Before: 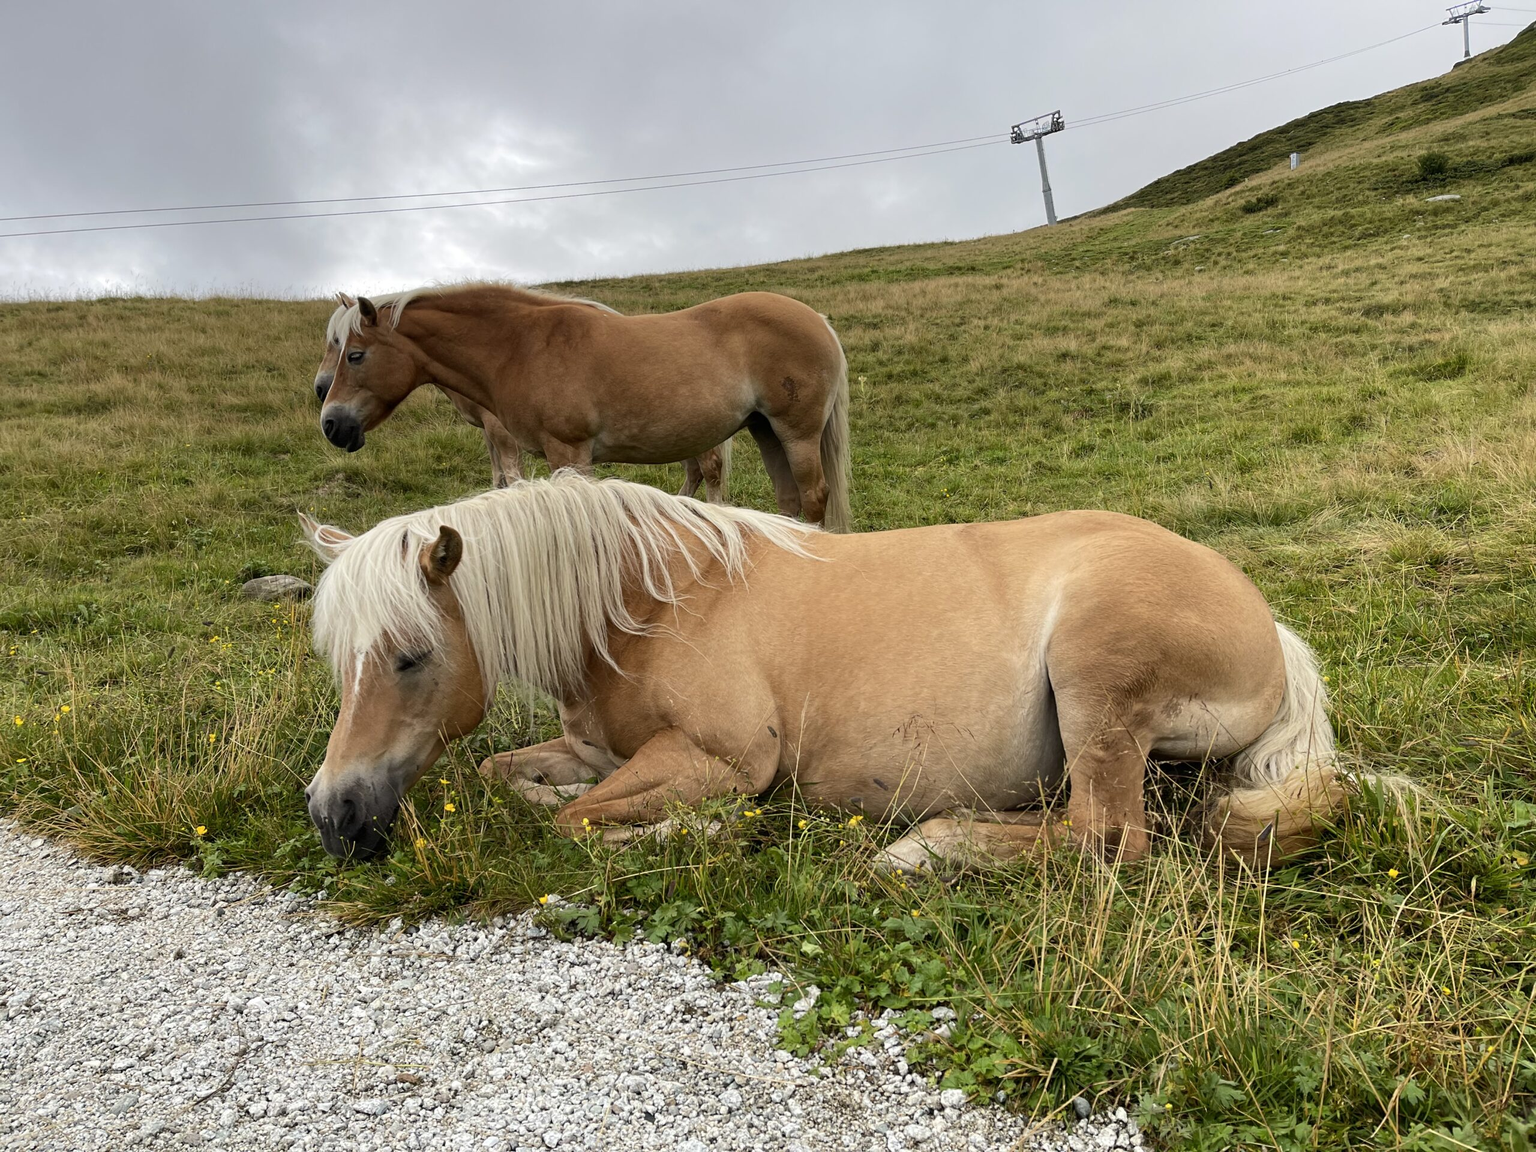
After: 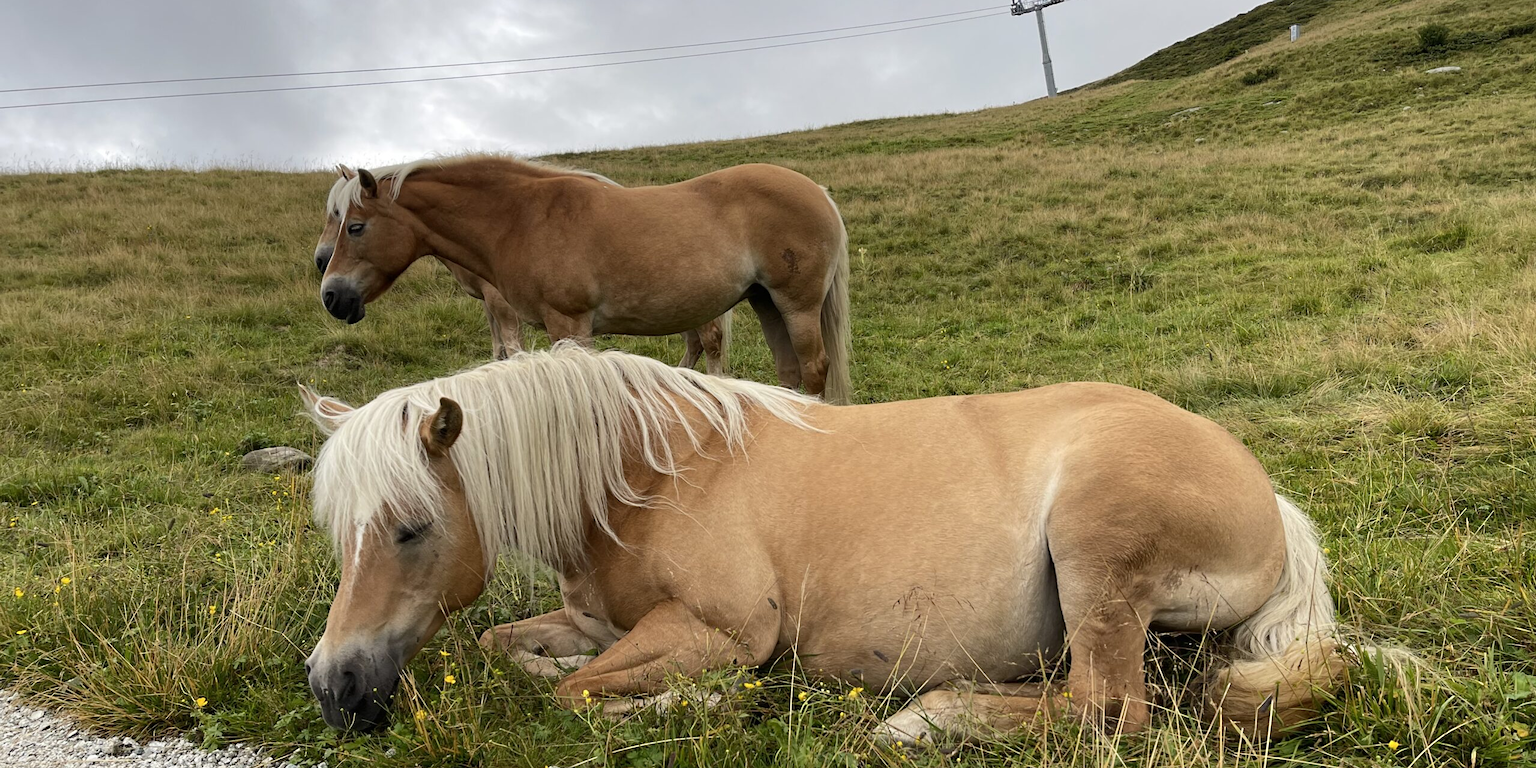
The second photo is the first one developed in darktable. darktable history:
crop: top 11.166%, bottom 22.168%
sharpen: radius 5.325, amount 0.312, threshold 26.433
